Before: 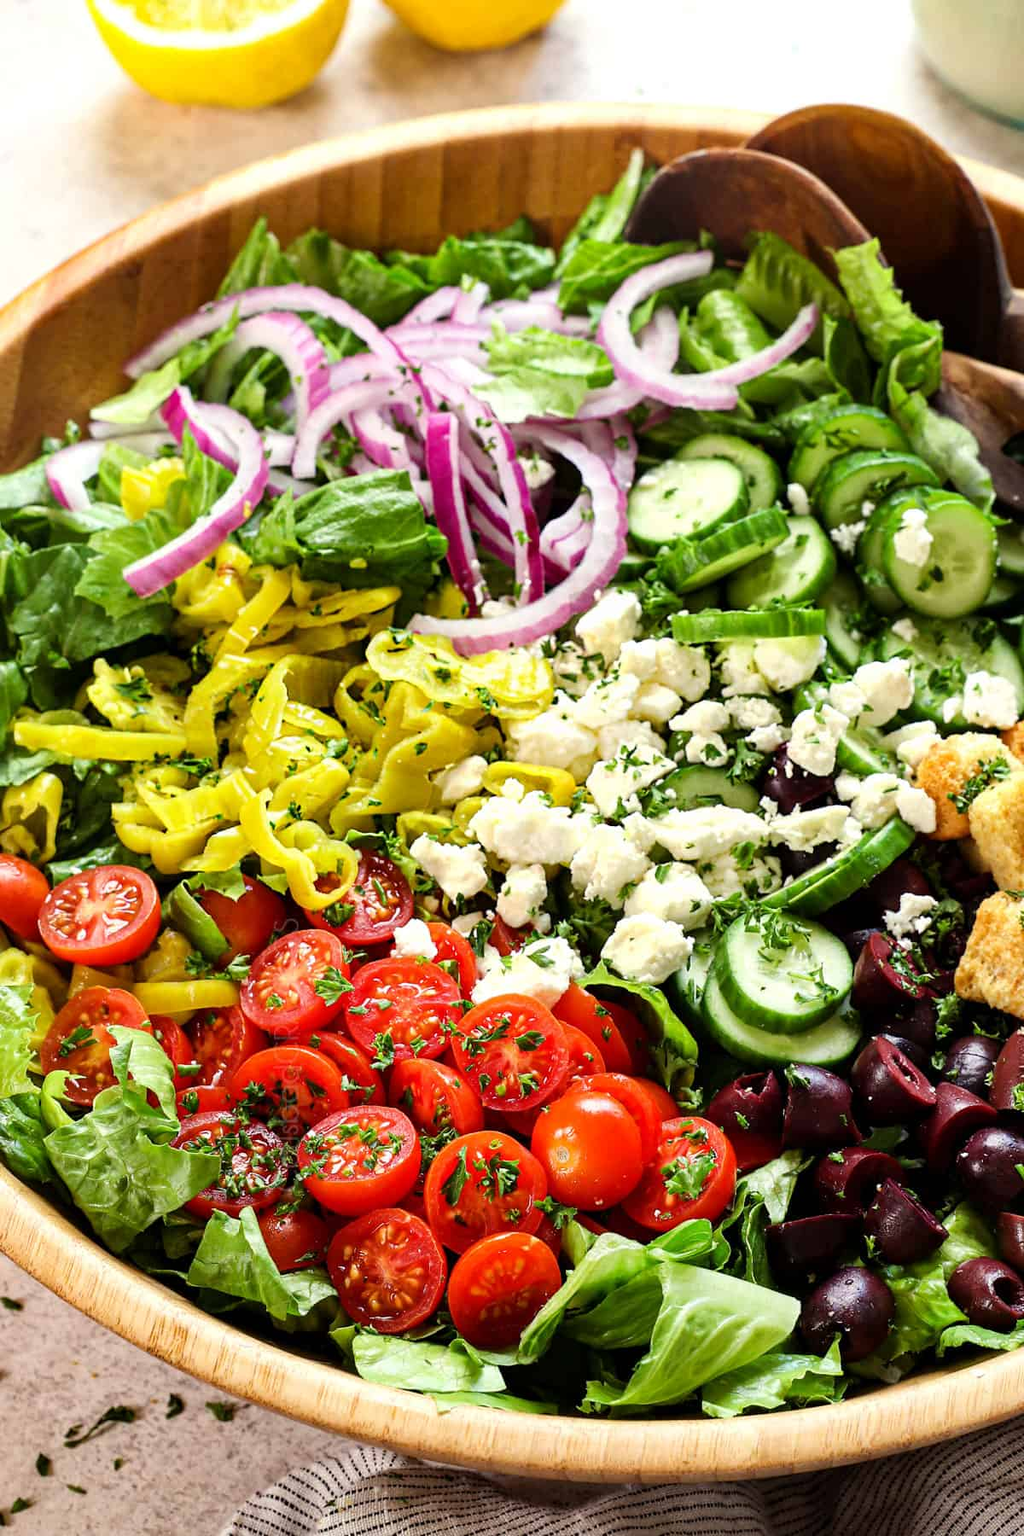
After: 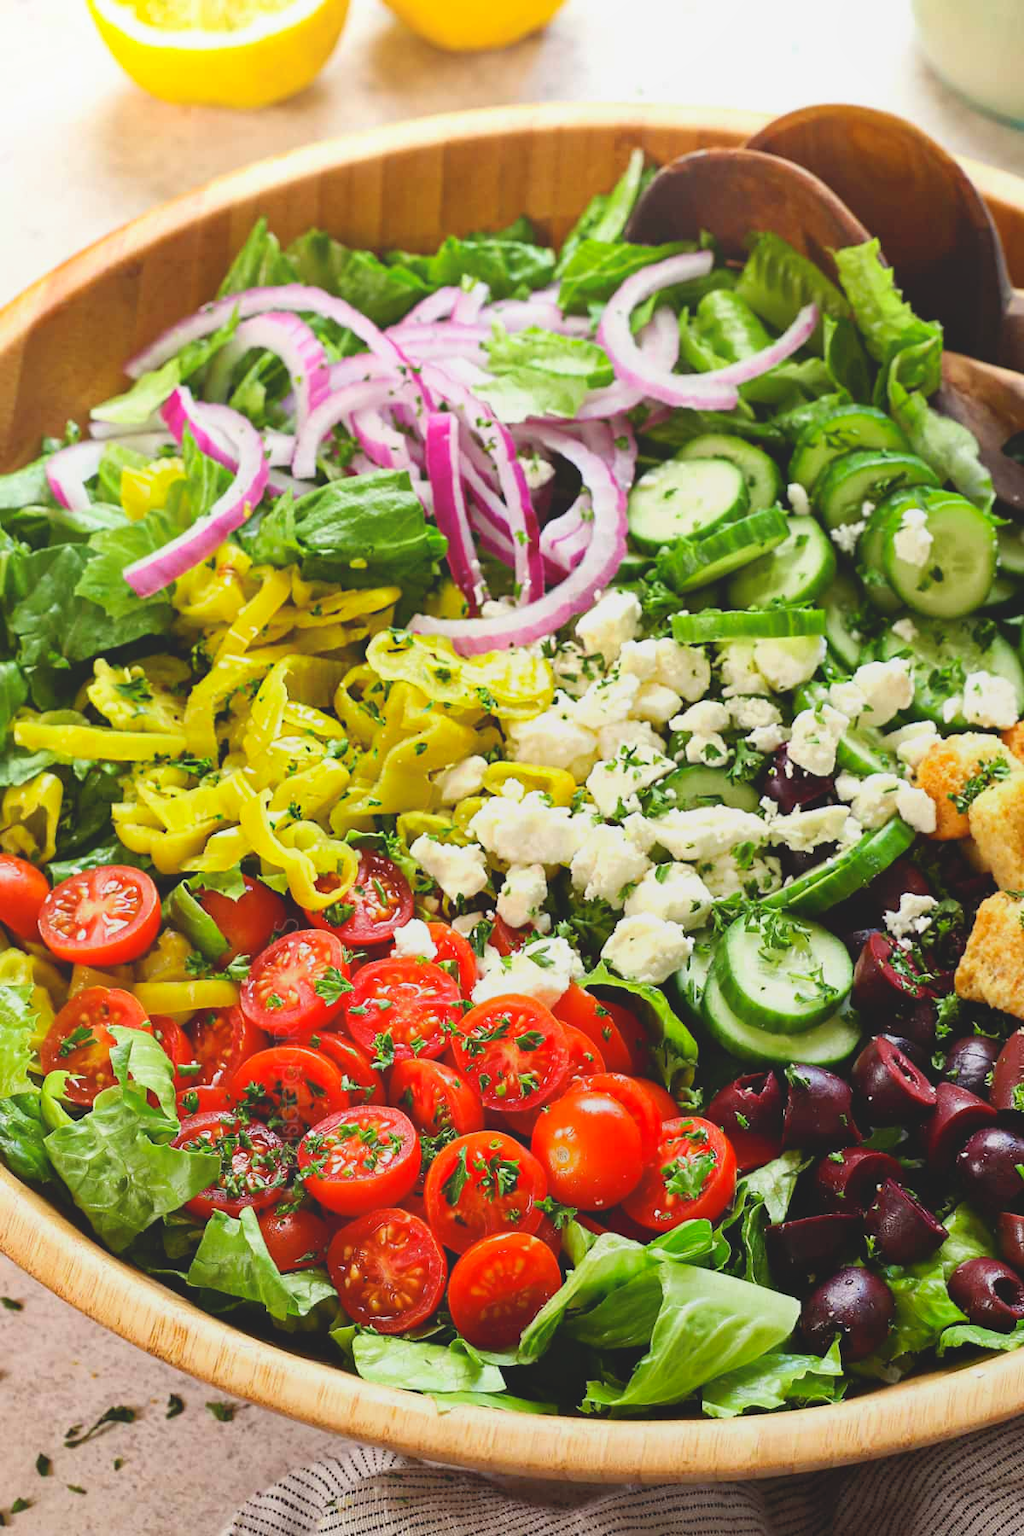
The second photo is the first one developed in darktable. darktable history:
local contrast: detail 69%
exposure: exposure 0.128 EV, compensate highlight preservation false
